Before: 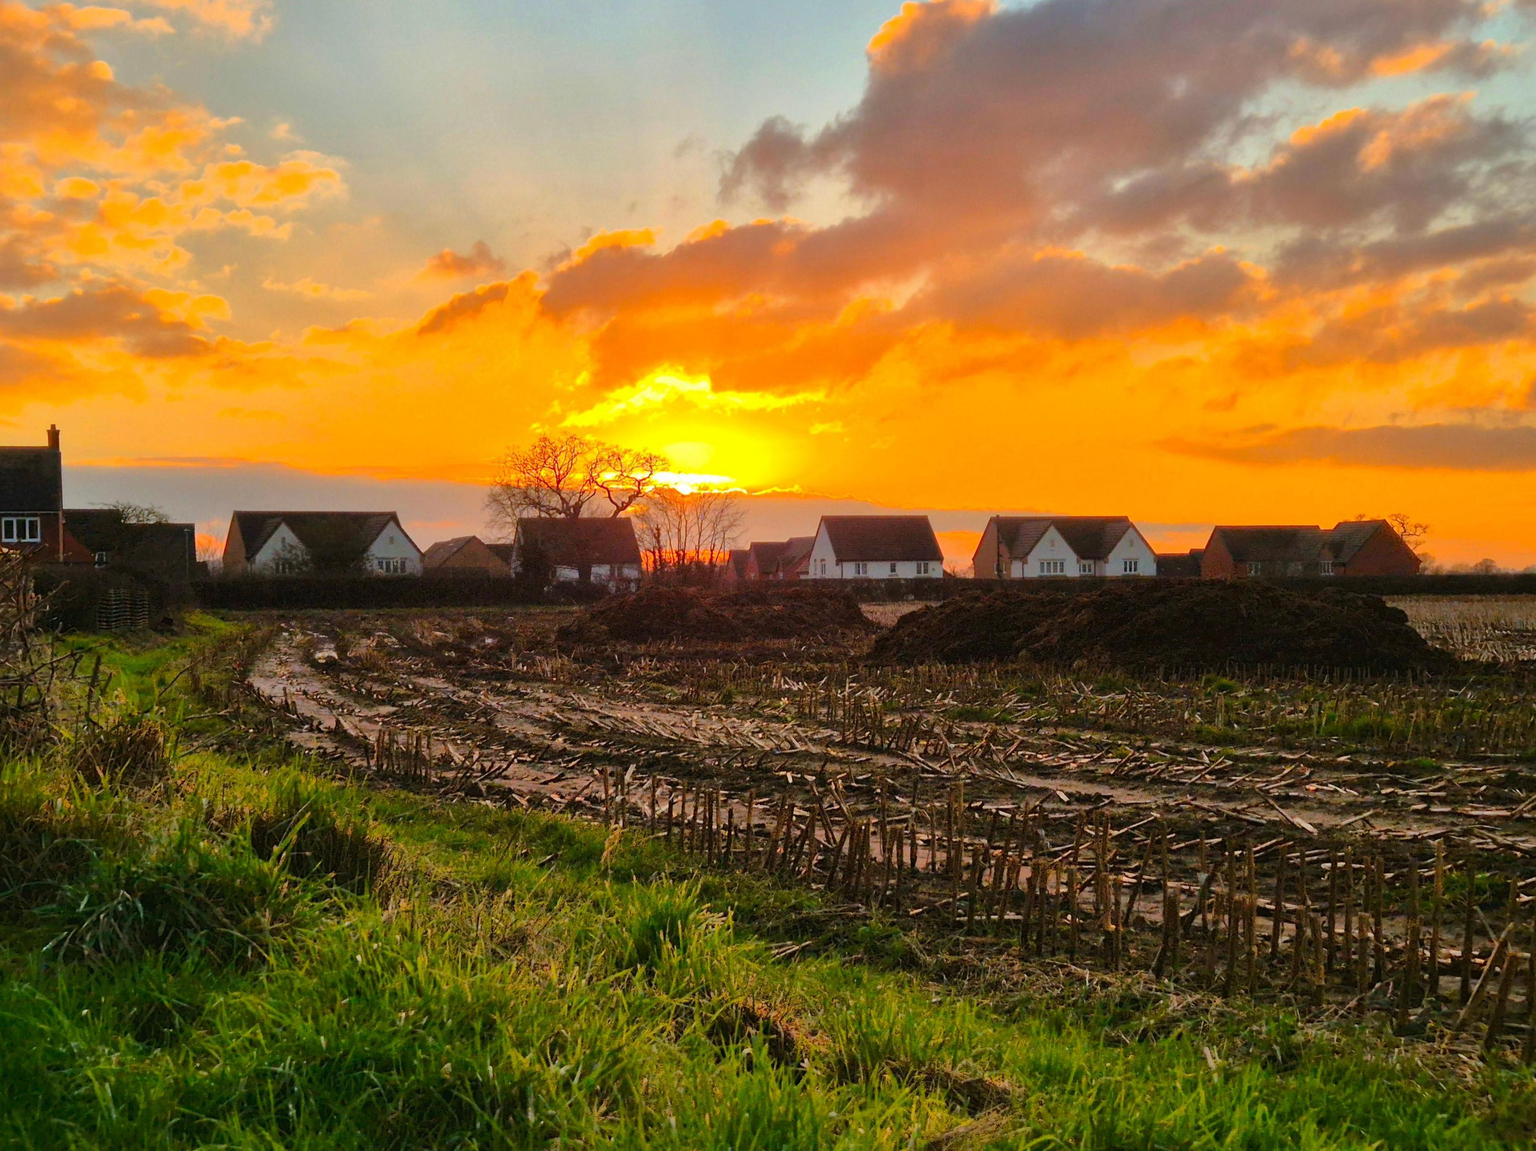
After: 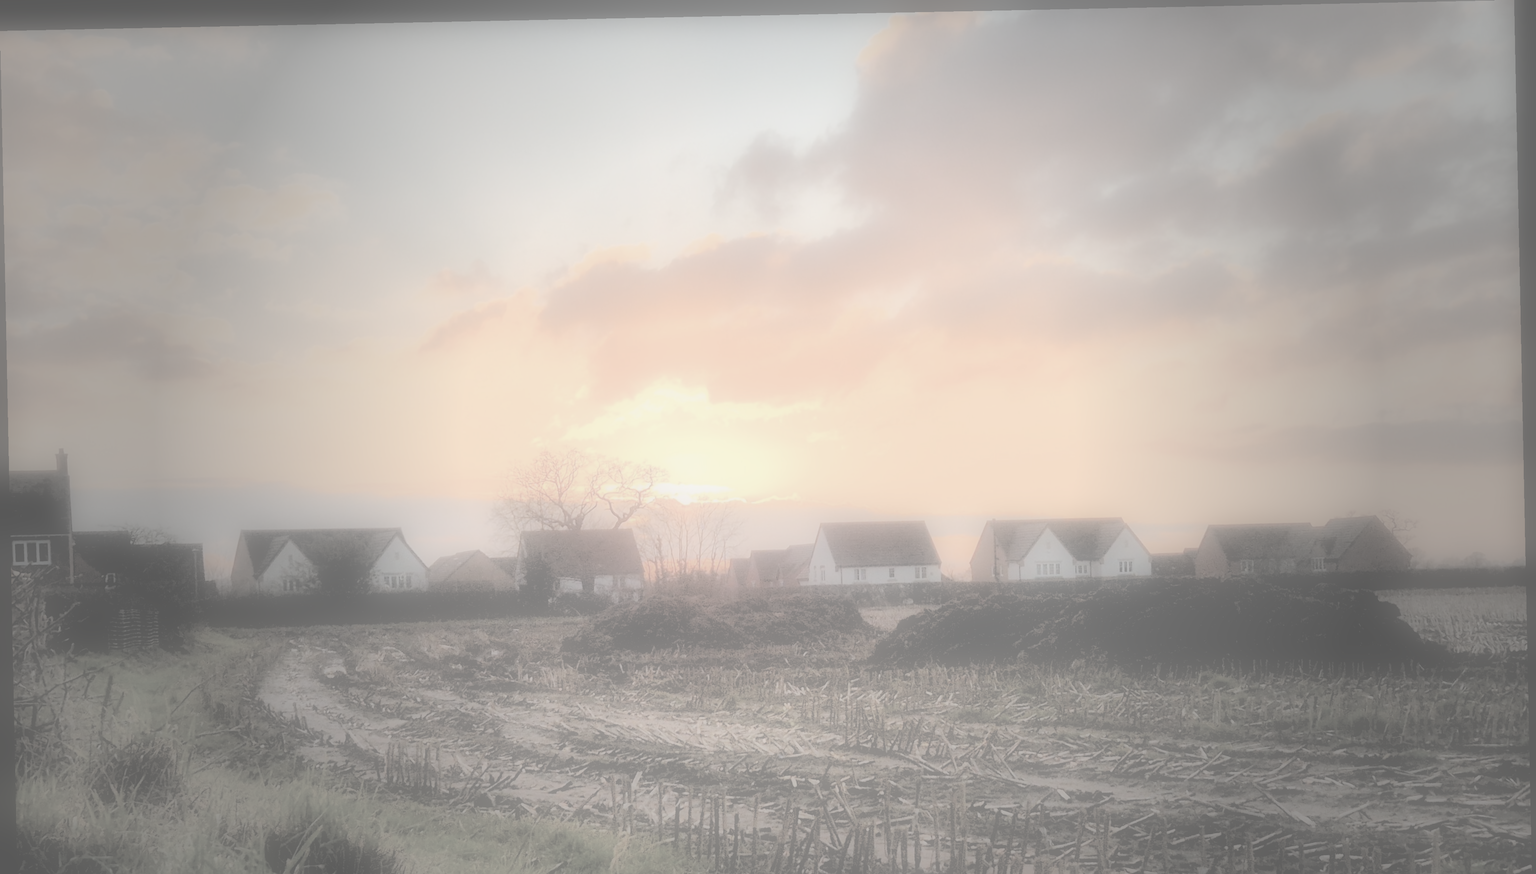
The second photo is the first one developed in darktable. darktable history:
soften: on, module defaults
crop: bottom 24.967%
rgb levels: levels [[0.013, 0.434, 0.89], [0, 0.5, 1], [0, 0.5, 1]]
vignetting: fall-off start 40%, fall-off radius 40%
contrast brightness saturation: contrast -0.32, brightness 0.75, saturation -0.78
rotate and perspective: rotation -1.17°, automatic cropping off
